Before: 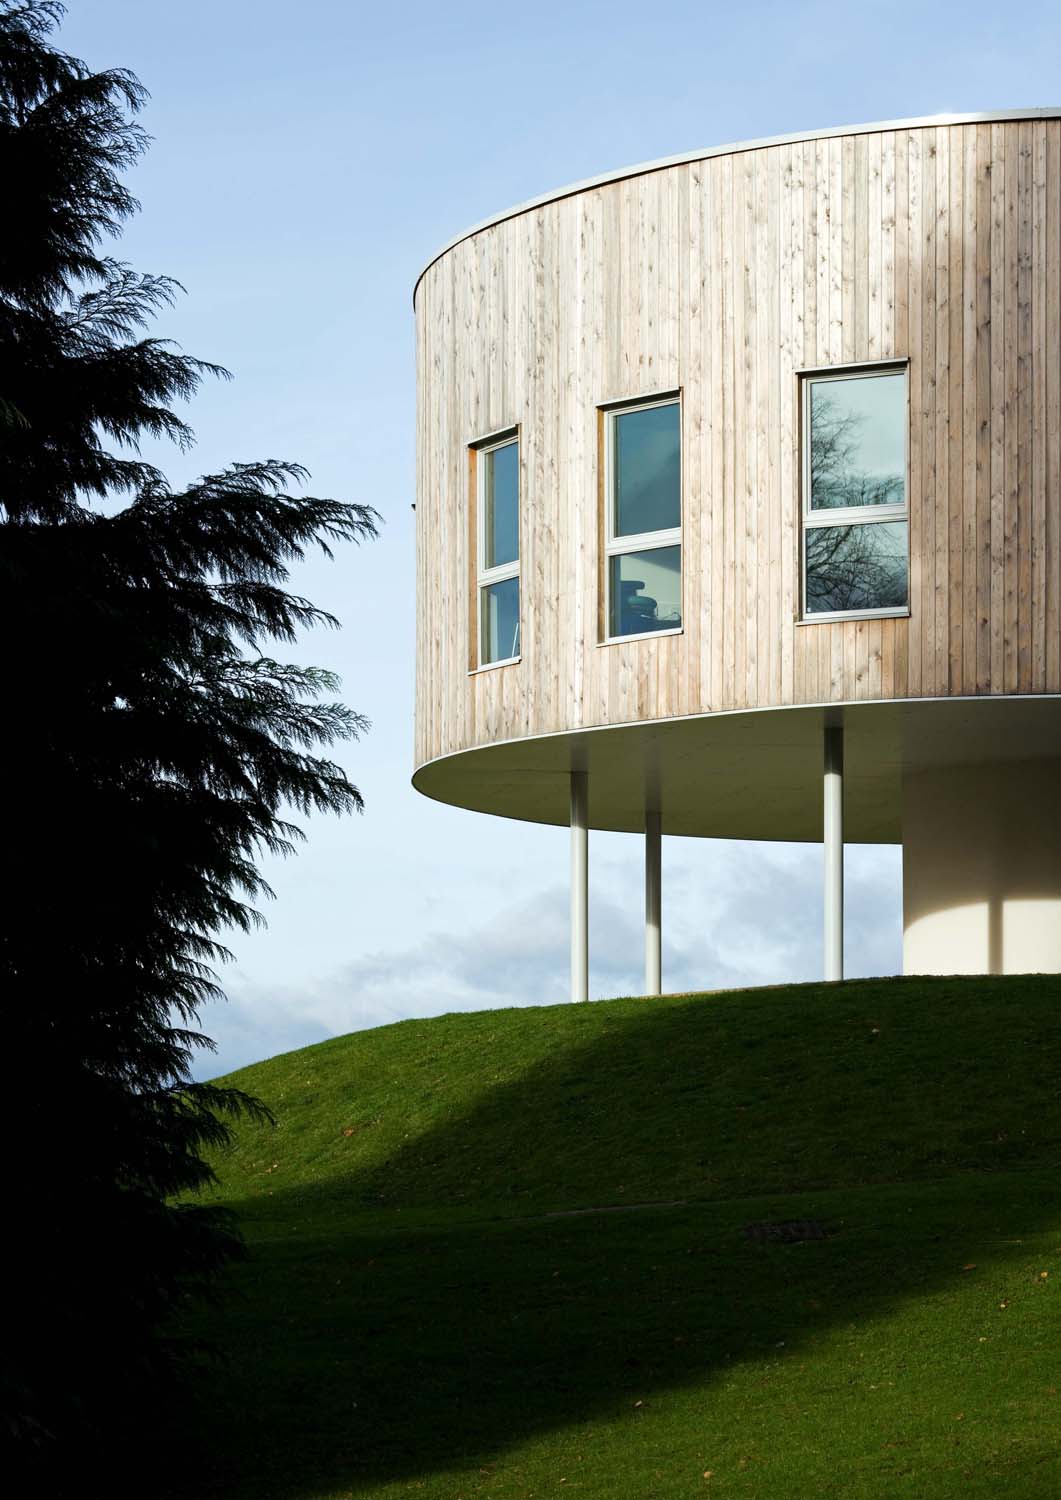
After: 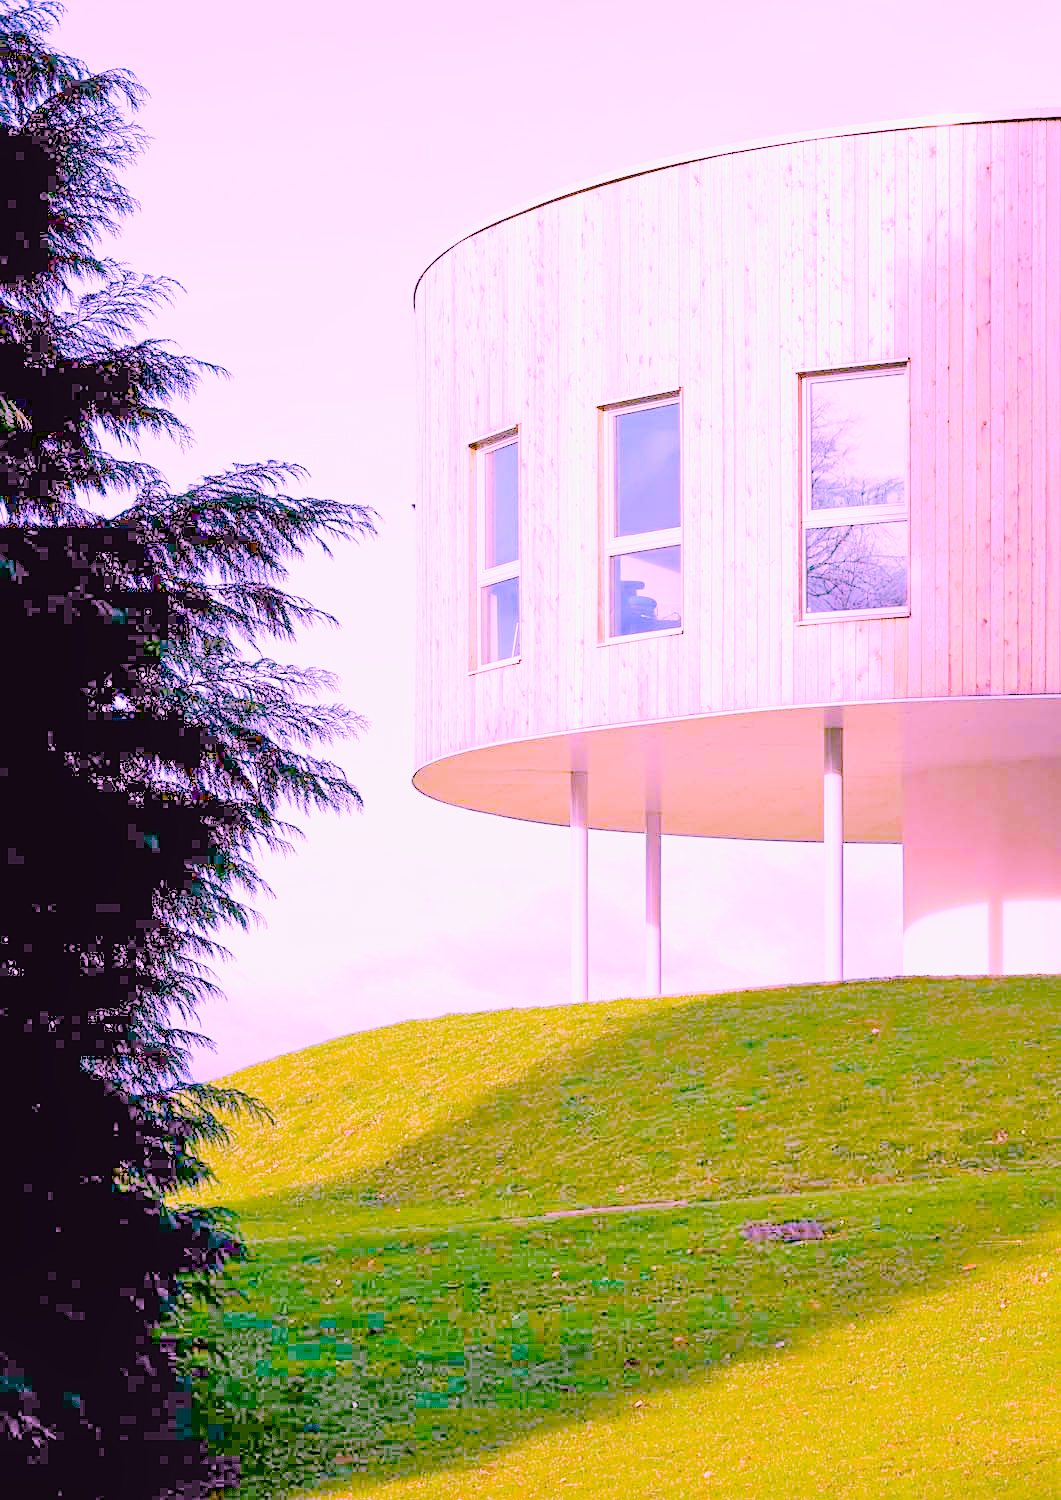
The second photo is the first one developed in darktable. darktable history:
tone equalizer "relight: fill-in": -7 EV 0.15 EV, -6 EV 0.6 EV, -5 EV 1.15 EV, -4 EV 1.33 EV, -3 EV 1.15 EV, -2 EV 0.6 EV, -1 EV 0.15 EV, mask exposure compensation -0.5 EV
color balance rgb: linear chroma grading › global chroma 9%, perceptual saturation grading › global saturation 36%, perceptual saturation grading › shadows 35%, perceptual brilliance grading › global brilliance 15%, perceptual brilliance grading › shadows -35%, global vibrance 15%
filmic rgb: black relative exposure -7.15 EV, white relative exposure 5.36 EV, hardness 3.02, color science v6 (2022)
highlight reconstruction: iterations 1, diameter of reconstruction 64 px
lens correction: scale 1.01, crop 1, focal 85, aperture 2.8, distance 7.77, camera "Canon EOS RP", lens "Canon RF 85mm F2 MACRO IS STM"
raw denoise: x [[0, 0.25, 0.5, 0.75, 1] ×4]
sharpen: on, module defaults
white balance: red 1.803, blue 1.886
exposure: black level correction 0, exposure 0.953 EV, compensate exposure bias true, compensate highlight preservation false
